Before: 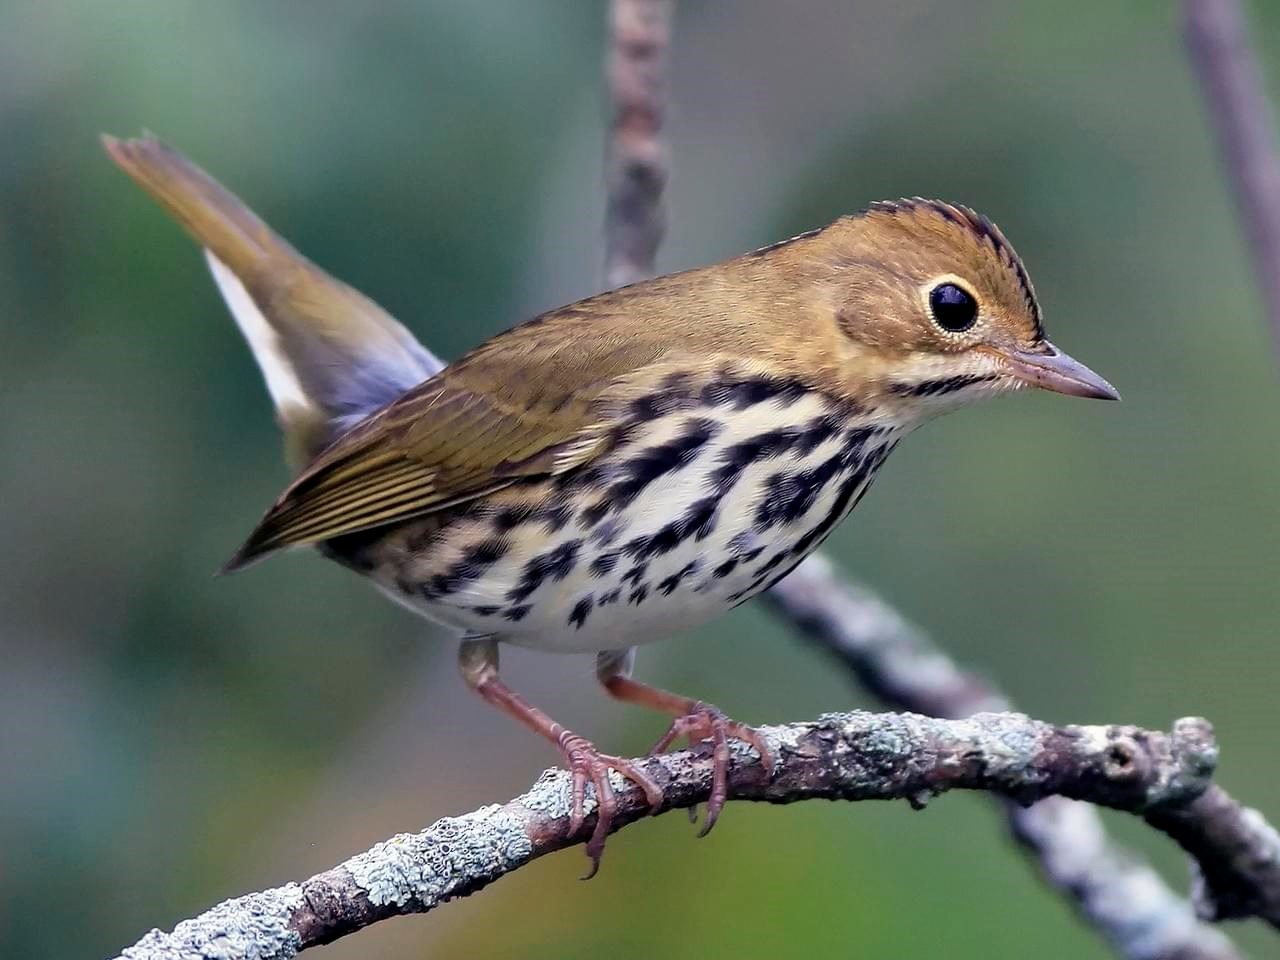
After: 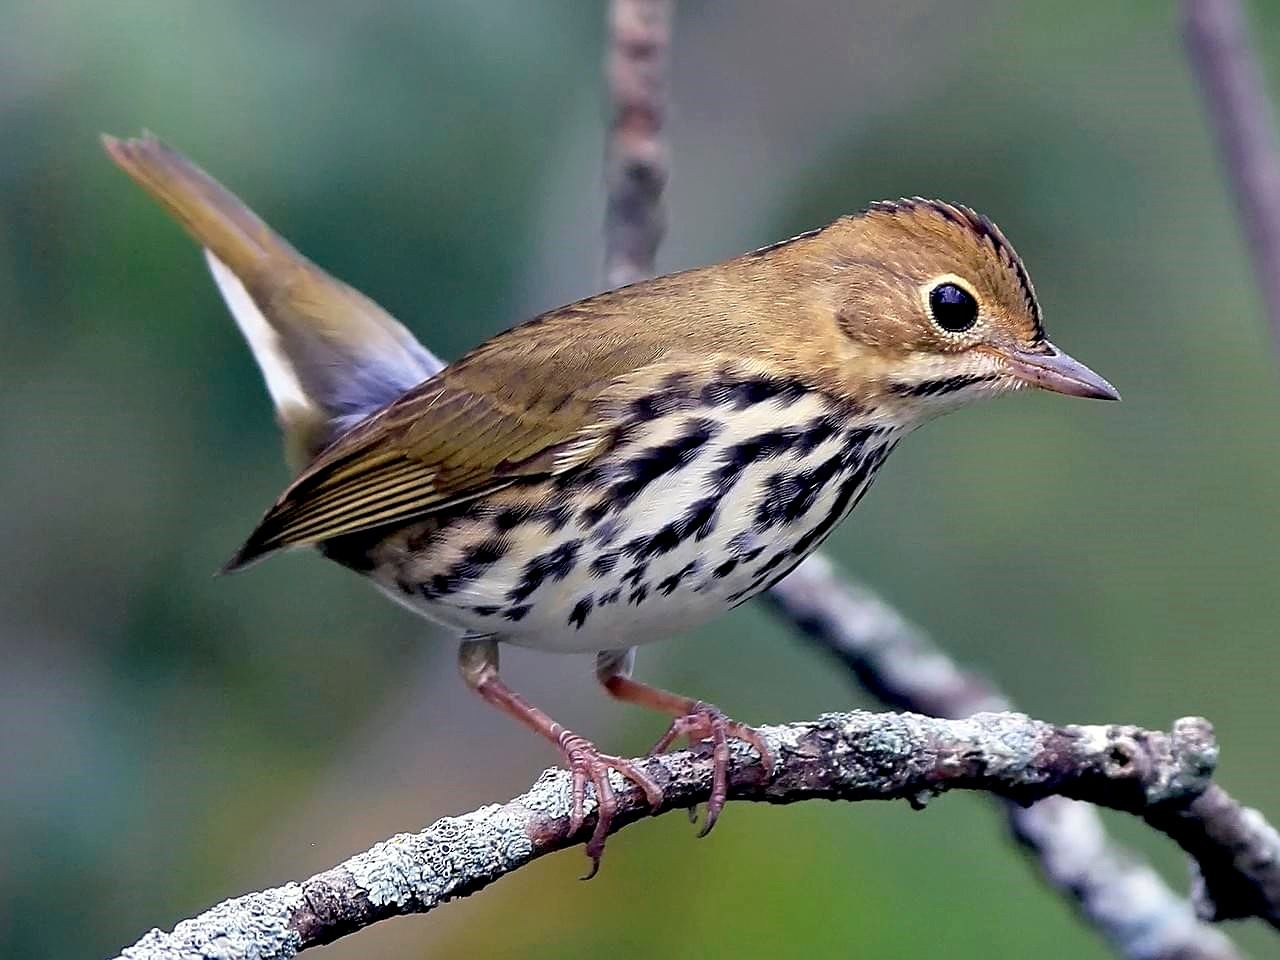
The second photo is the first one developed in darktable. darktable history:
sharpen: on, module defaults
exposure: black level correction 0.009, exposure 0.107 EV, compensate highlight preservation false
